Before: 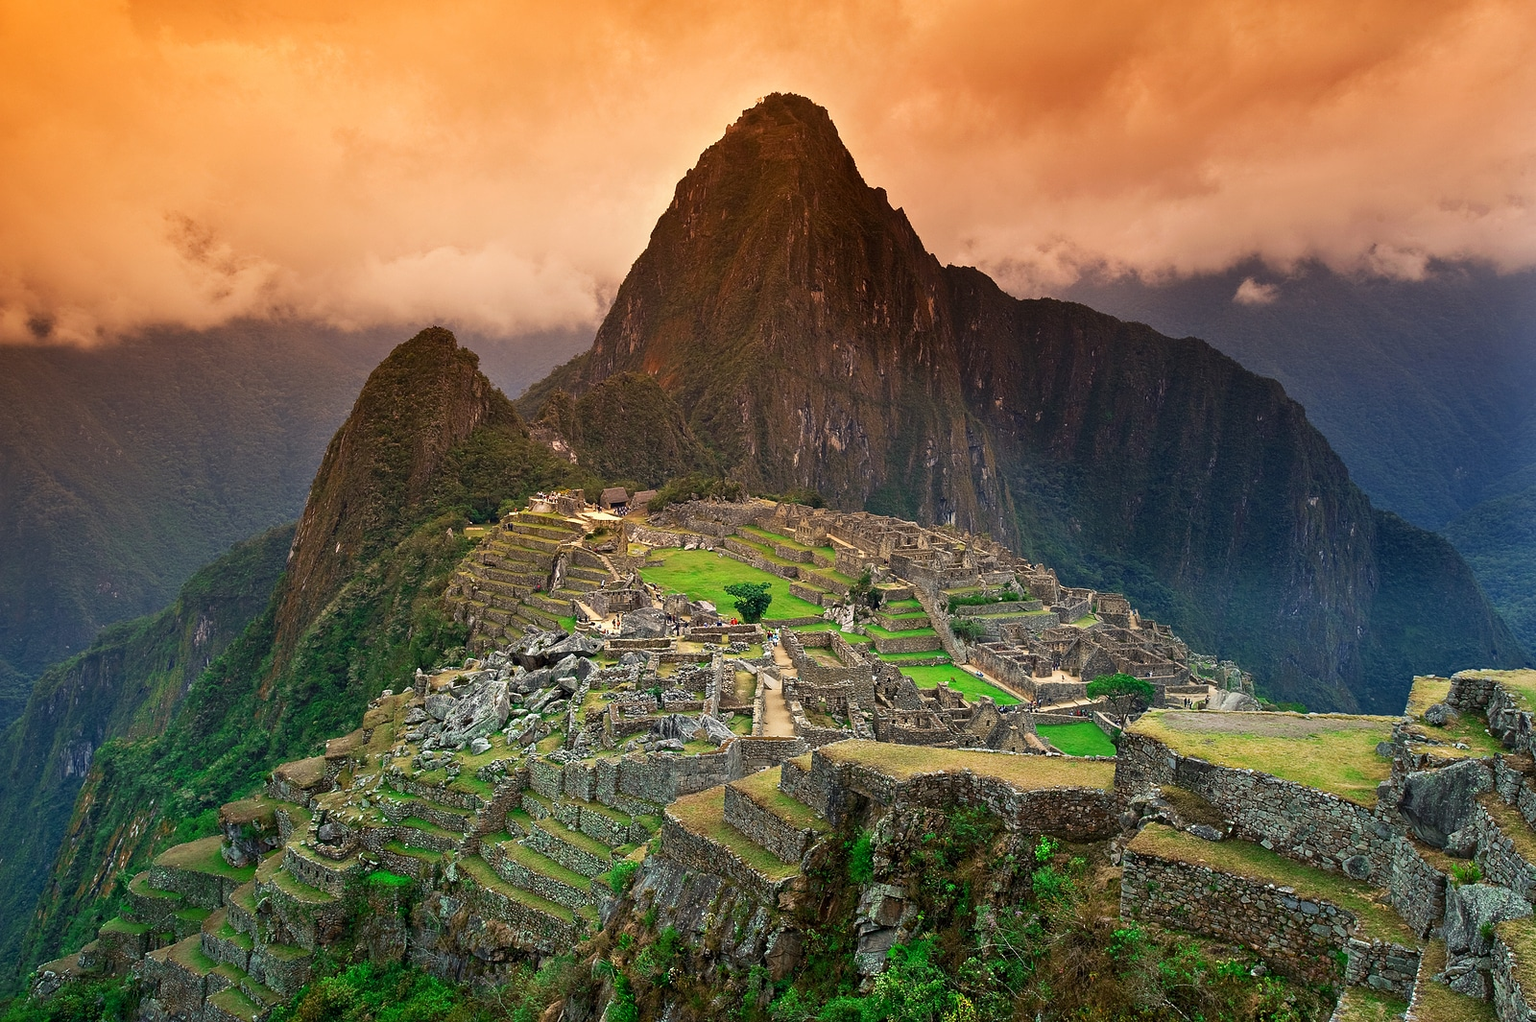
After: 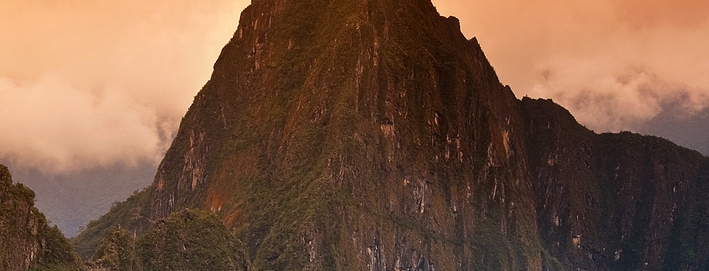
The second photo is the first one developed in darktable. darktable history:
crop: left 29.041%, top 16.855%, right 26.637%, bottom 57.623%
tone equalizer: on, module defaults
